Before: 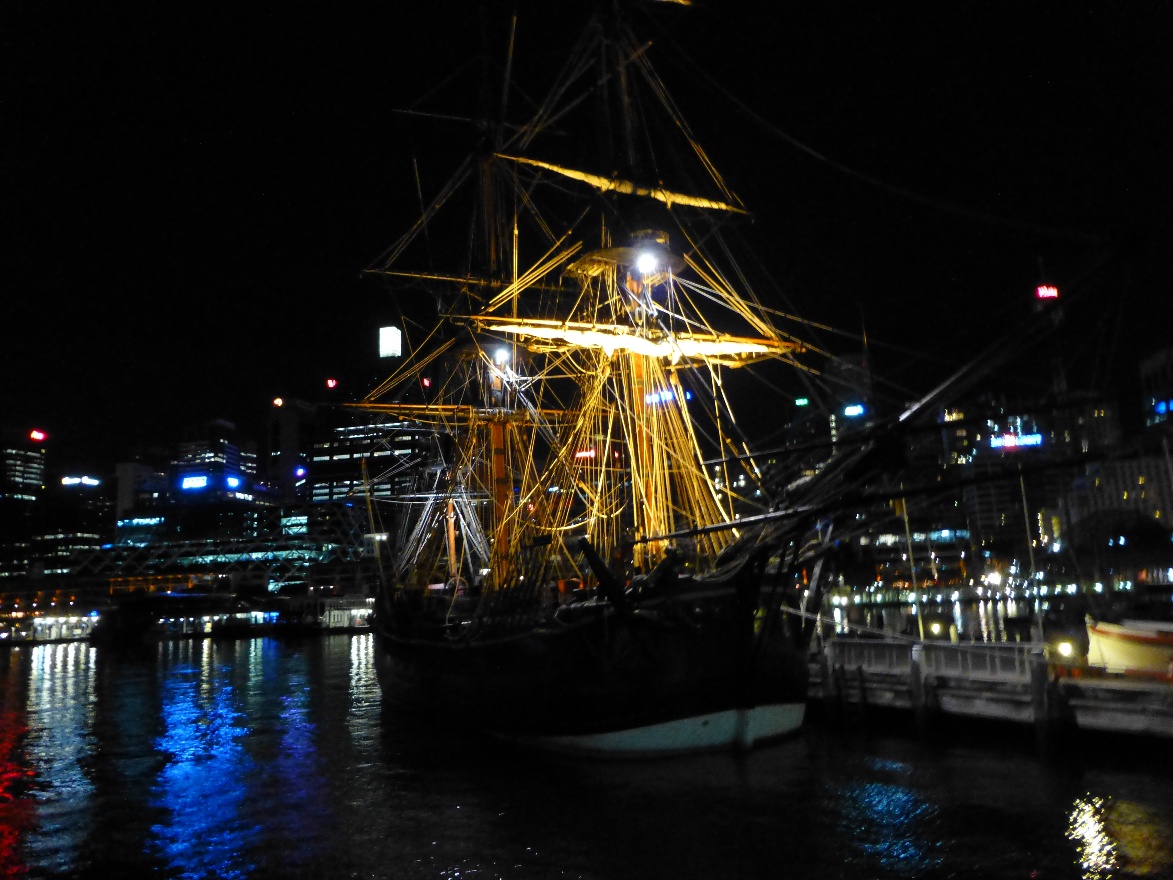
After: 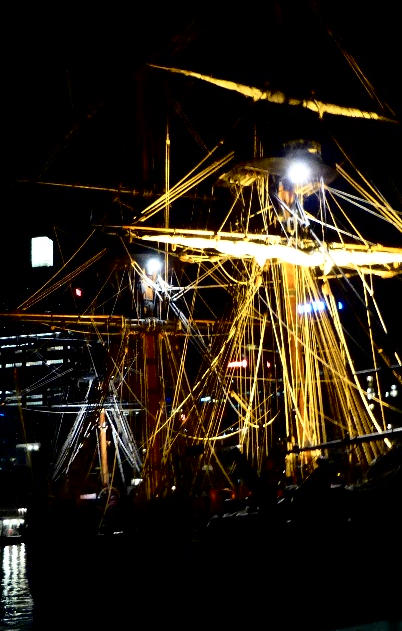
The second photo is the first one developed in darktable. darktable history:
local contrast: mode bilateral grid, contrast 19, coarseness 49, detail 132%, midtone range 0.2
crop and rotate: left 29.75%, top 10.237%, right 35.967%, bottom 18.056%
color balance rgb: perceptual saturation grading › global saturation 0.782%
tone curve: curves: ch0 [(0, 0) (0.078, 0) (0.241, 0.056) (0.59, 0.574) (0.802, 0.868) (1, 1)], color space Lab, independent channels, preserve colors none
